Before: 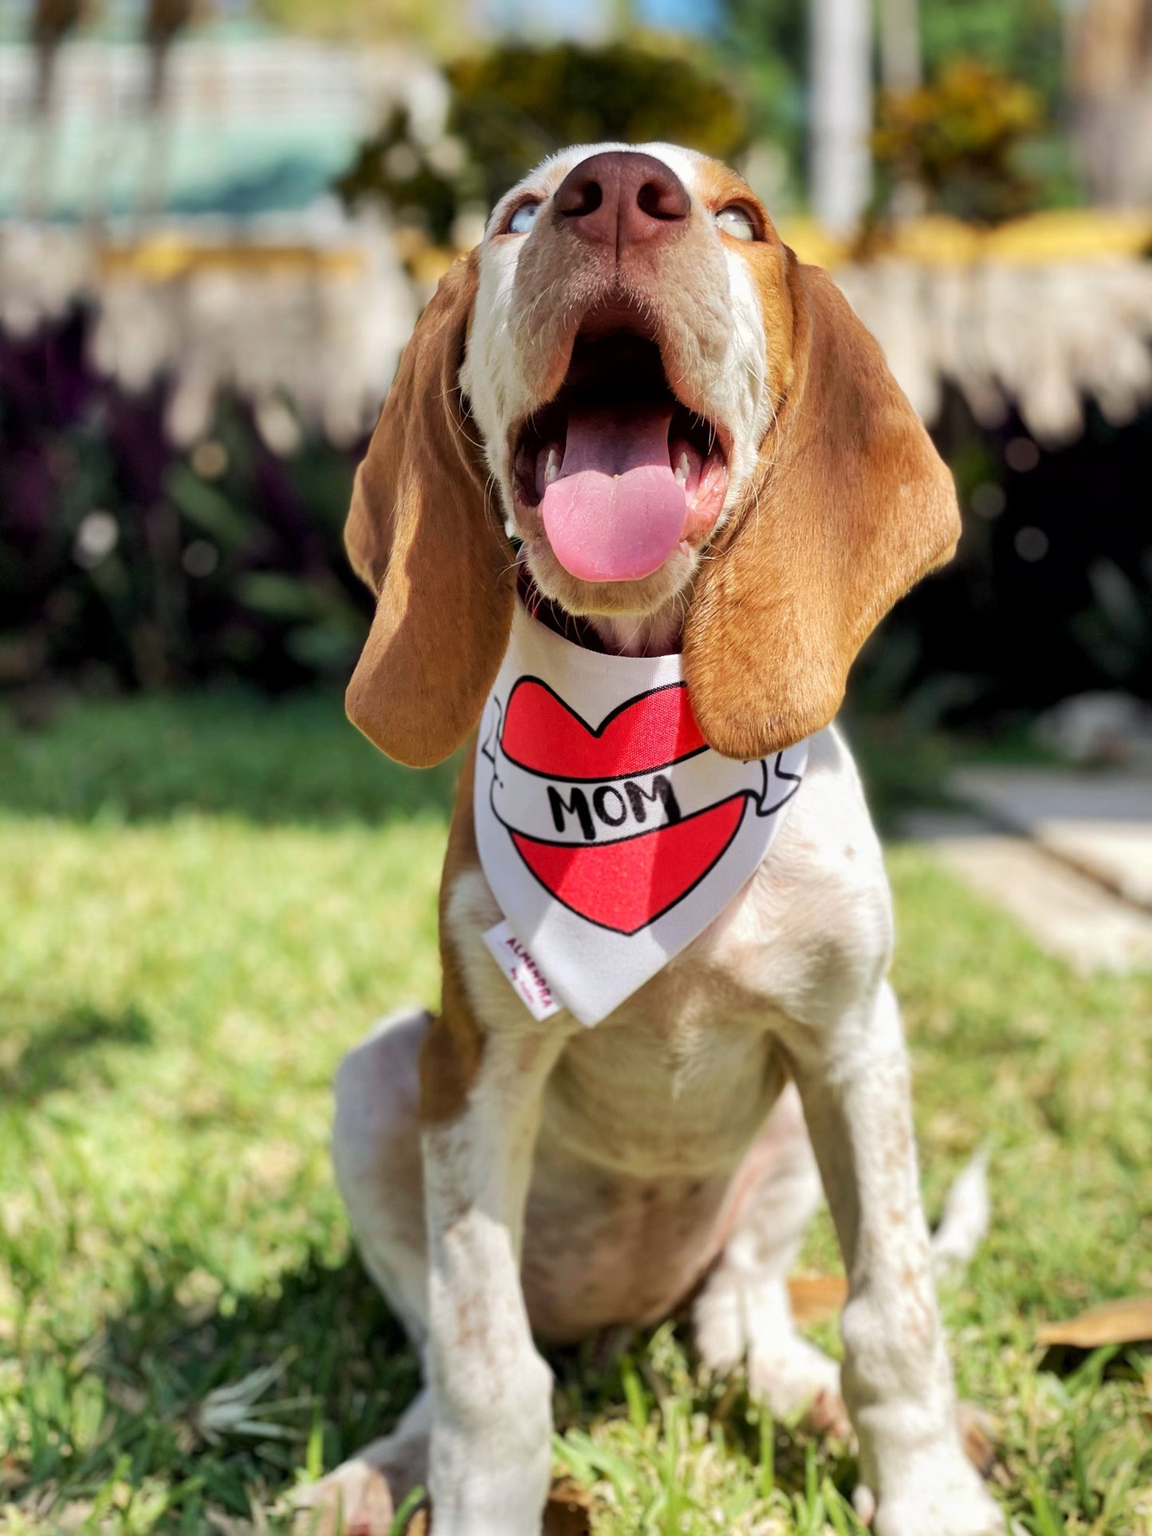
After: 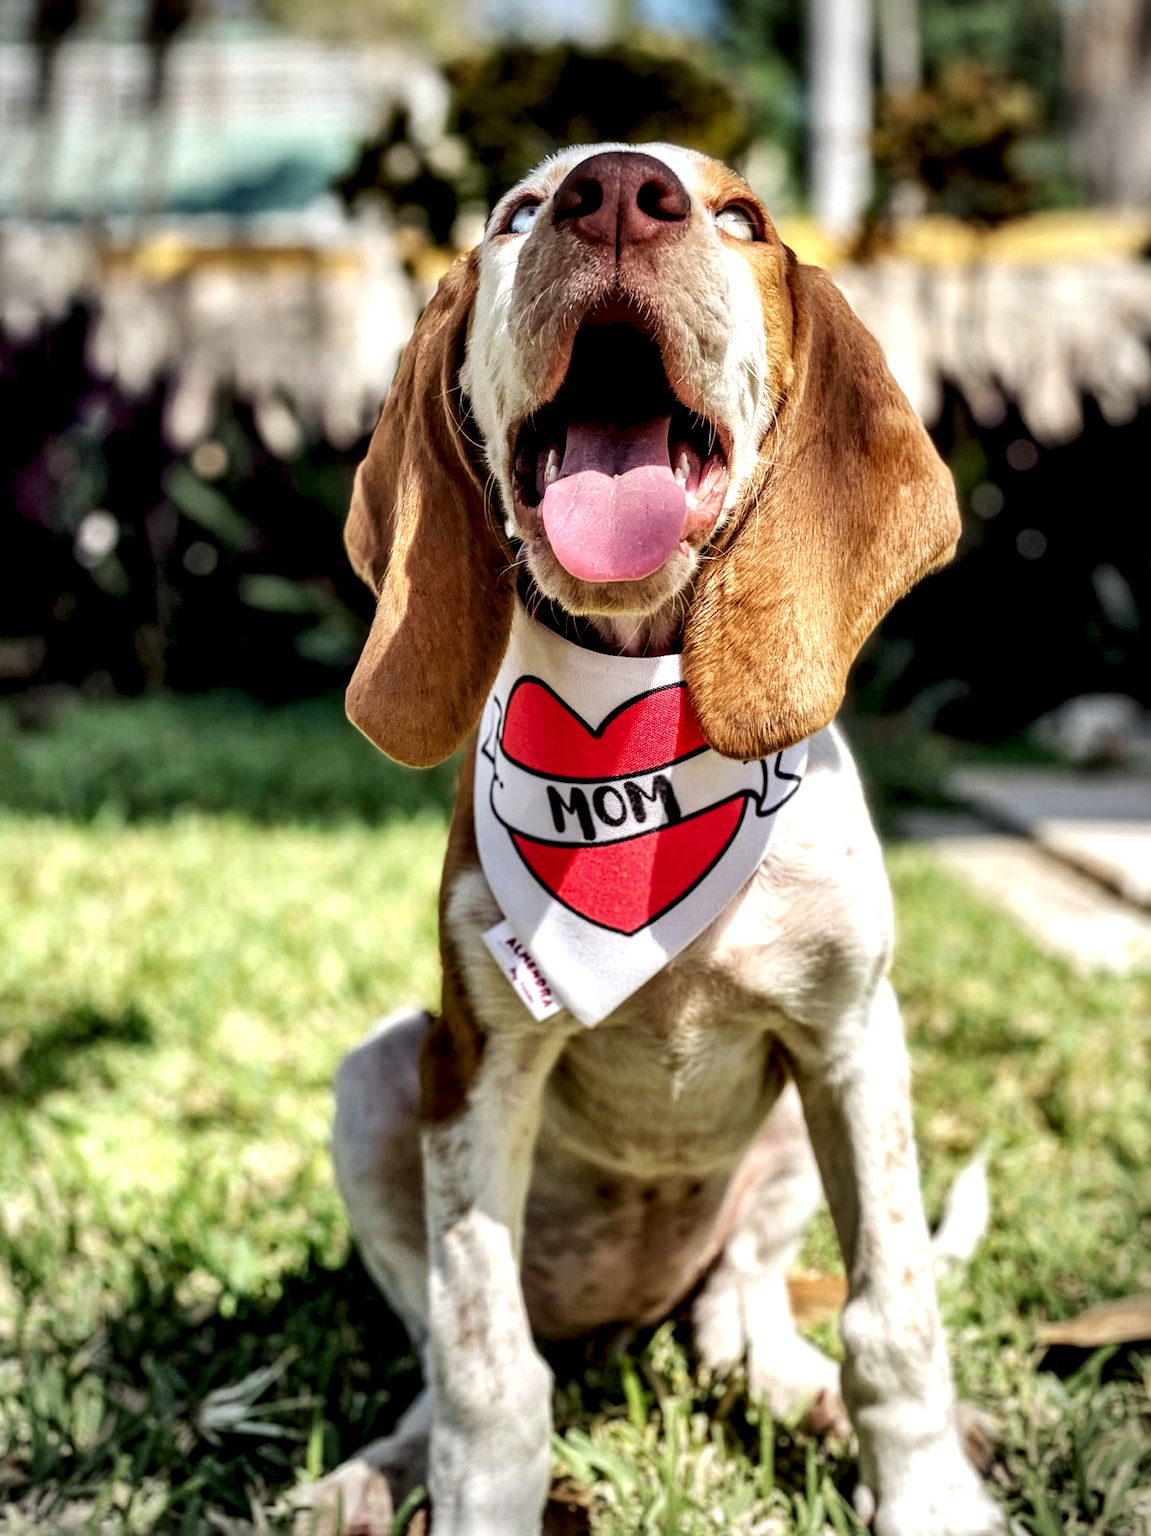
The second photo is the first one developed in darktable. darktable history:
local contrast: detail 203%
vignetting: on, module defaults
